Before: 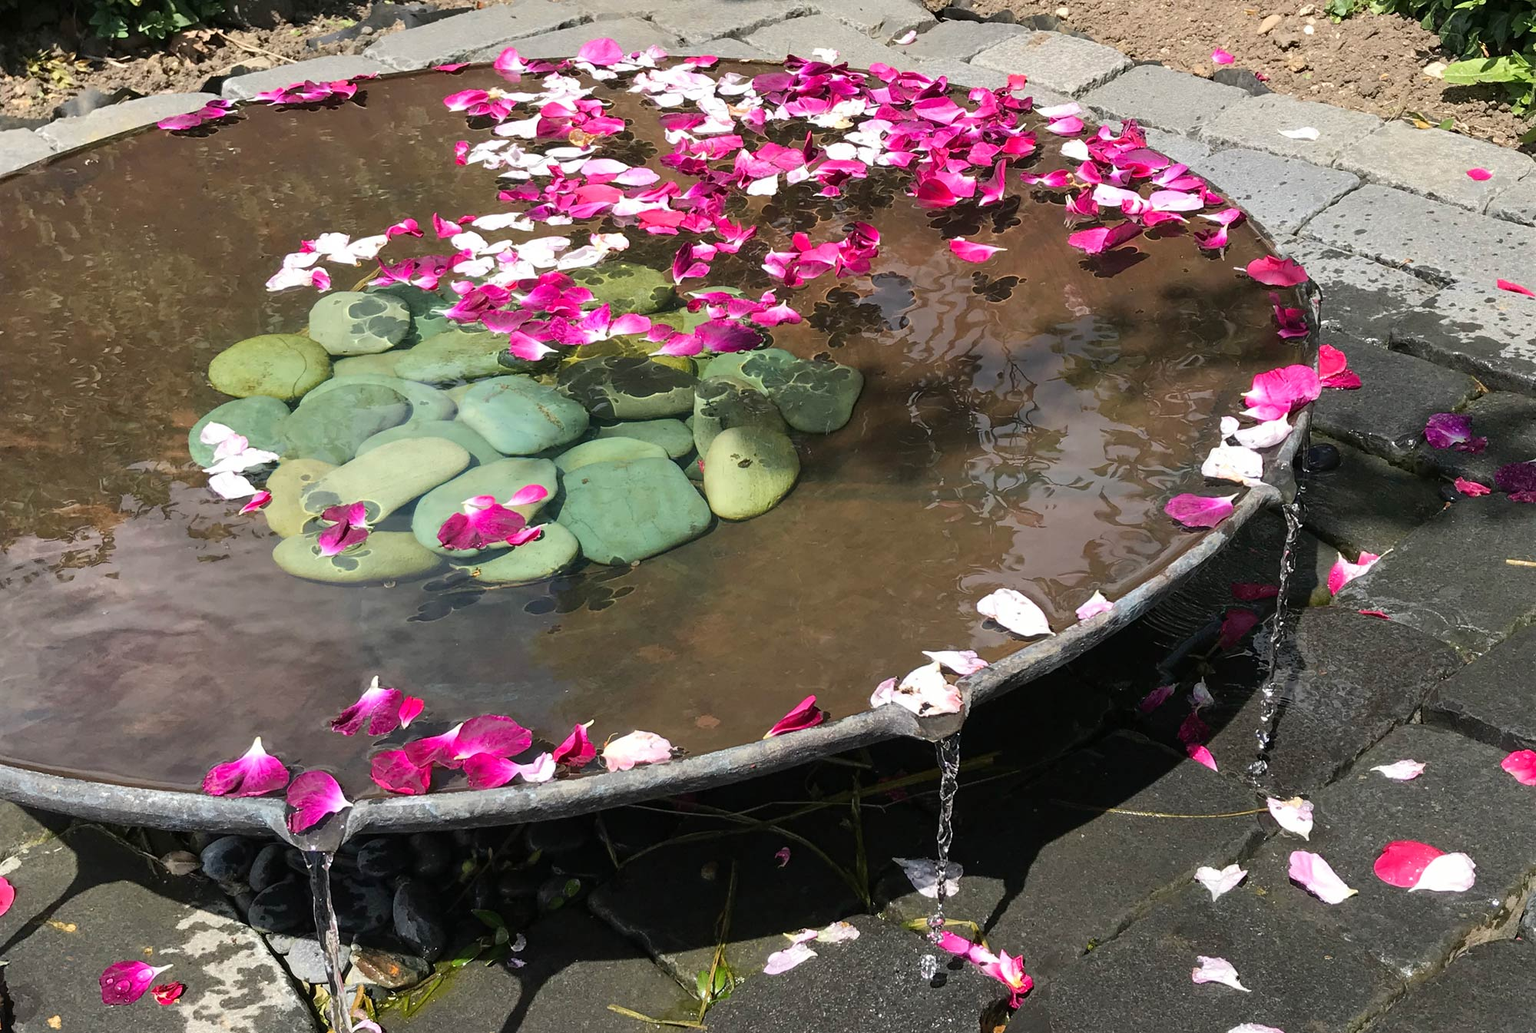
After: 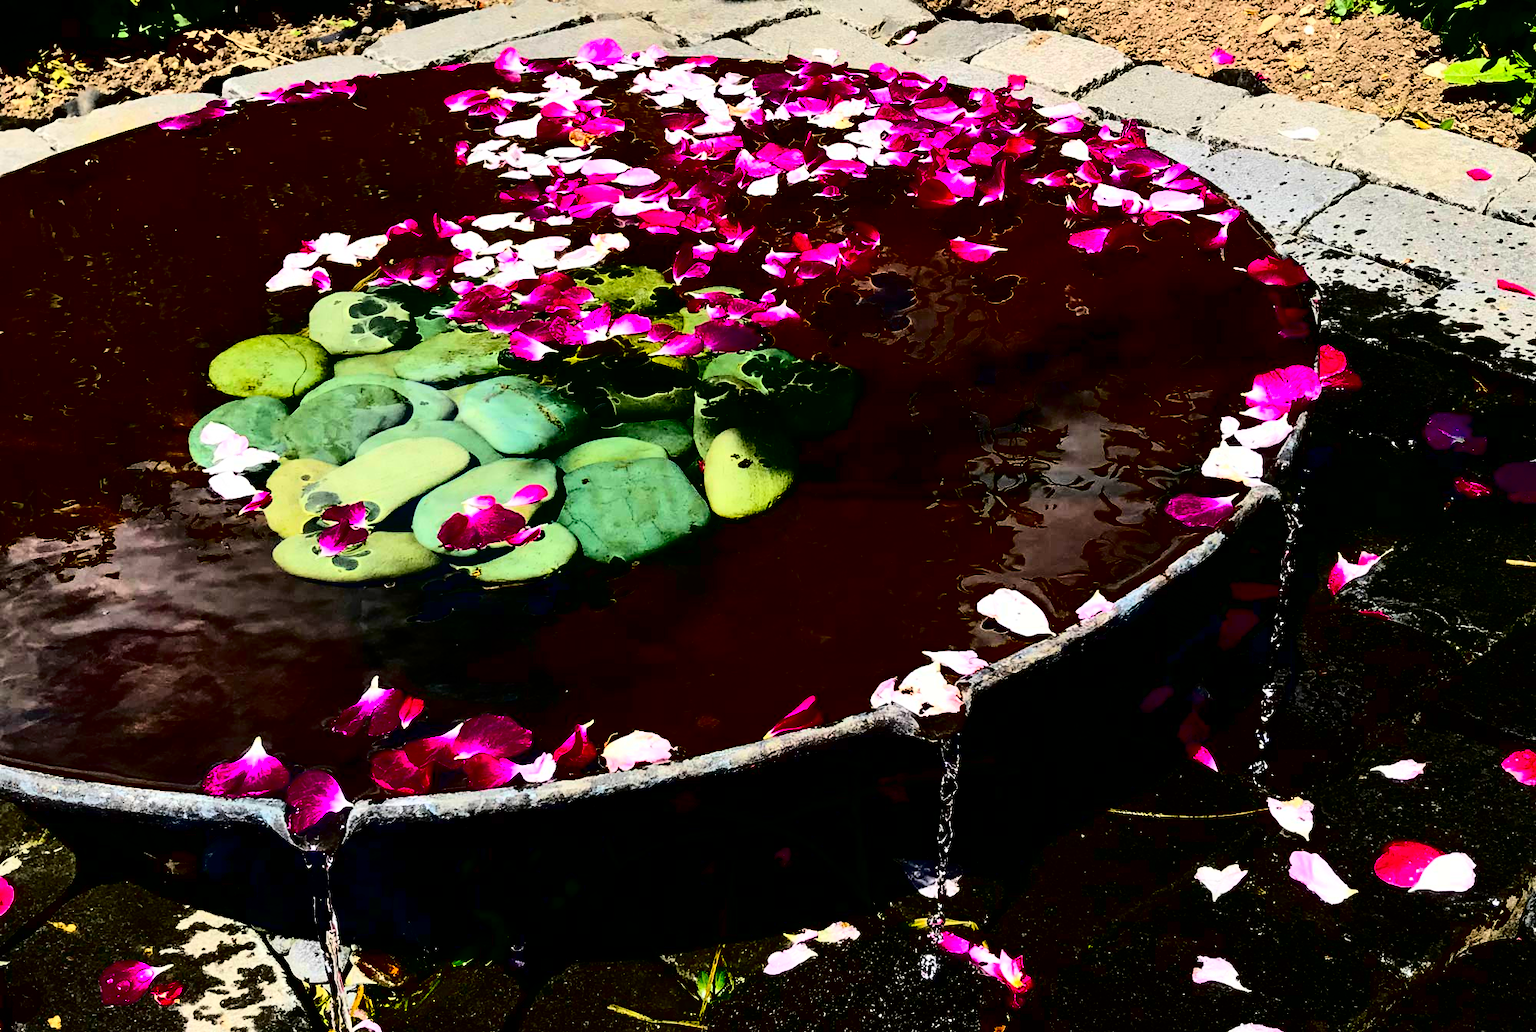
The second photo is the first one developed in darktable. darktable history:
contrast brightness saturation: contrast 0.752, brightness -0.988, saturation 0.98
